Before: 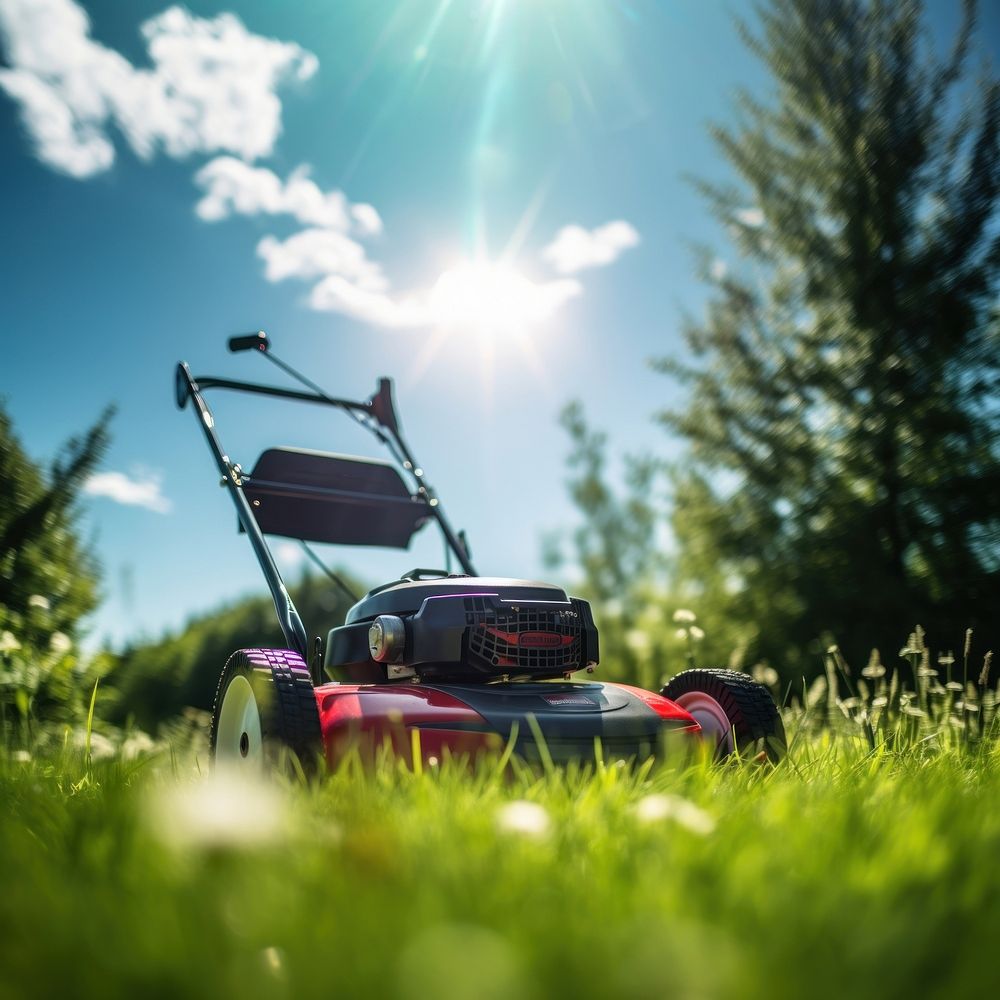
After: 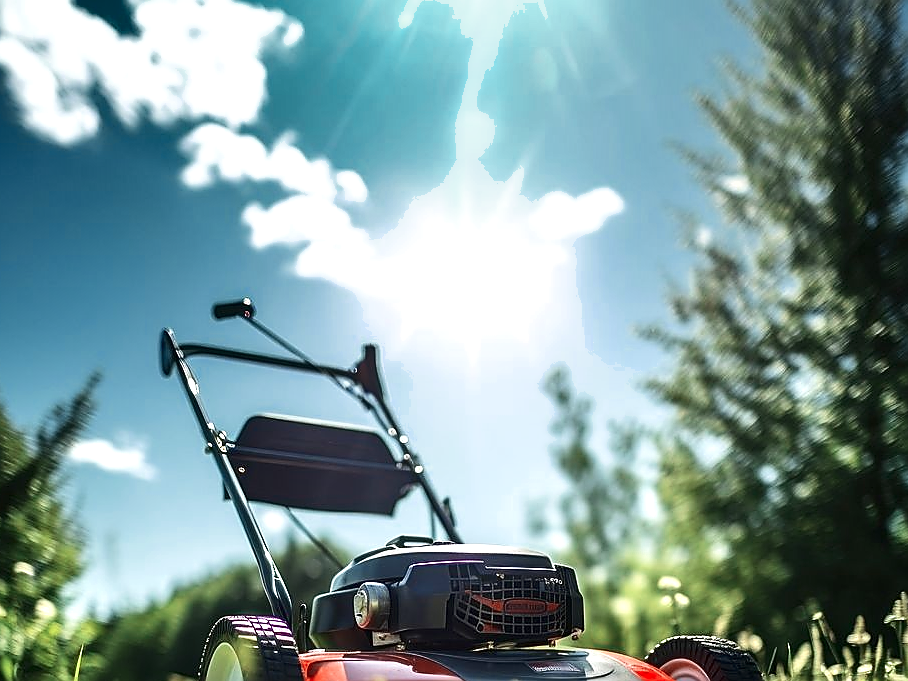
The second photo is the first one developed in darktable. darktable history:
sharpen: radius 1.369, amount 1.249, threshold 0.71
crop: left 1.554%, top 3.375%, right 7.55%, bottom 28.428%
shadows and highlights: highlights color adjustment 49.36%, soften with gaussian
exposure: black level correction 0, exposure 0.693 EV, compensate highlight preservation false
contrast brightness saturation: contrast 0.149, brightness -0.014, saturation 0.101
color zones: curves: ch0 [(0, 0.5) (0.125, 0.4) (0.25, 0.5) (0.375, 0.4) (0.5, 0.4) (0.625, 0.35) (0.75, 0.35) (0.875, 0.5)]; ch1 [(0, 0.35) (0.125, 0.45) (0.25, 0.35) (0.375, 0.35) (0.5, 0.35) (0.625, 0.35) (0.75, 0.45) (0.875, 0.35)]; ch2 [(0, 0.6) (0.125, 0.5) (0.25, 0.5) (0.375, 0.6) (0.5, 0.6) (0.625, 0.5) (0.75, 0.5) (0.875, 0.5)]
